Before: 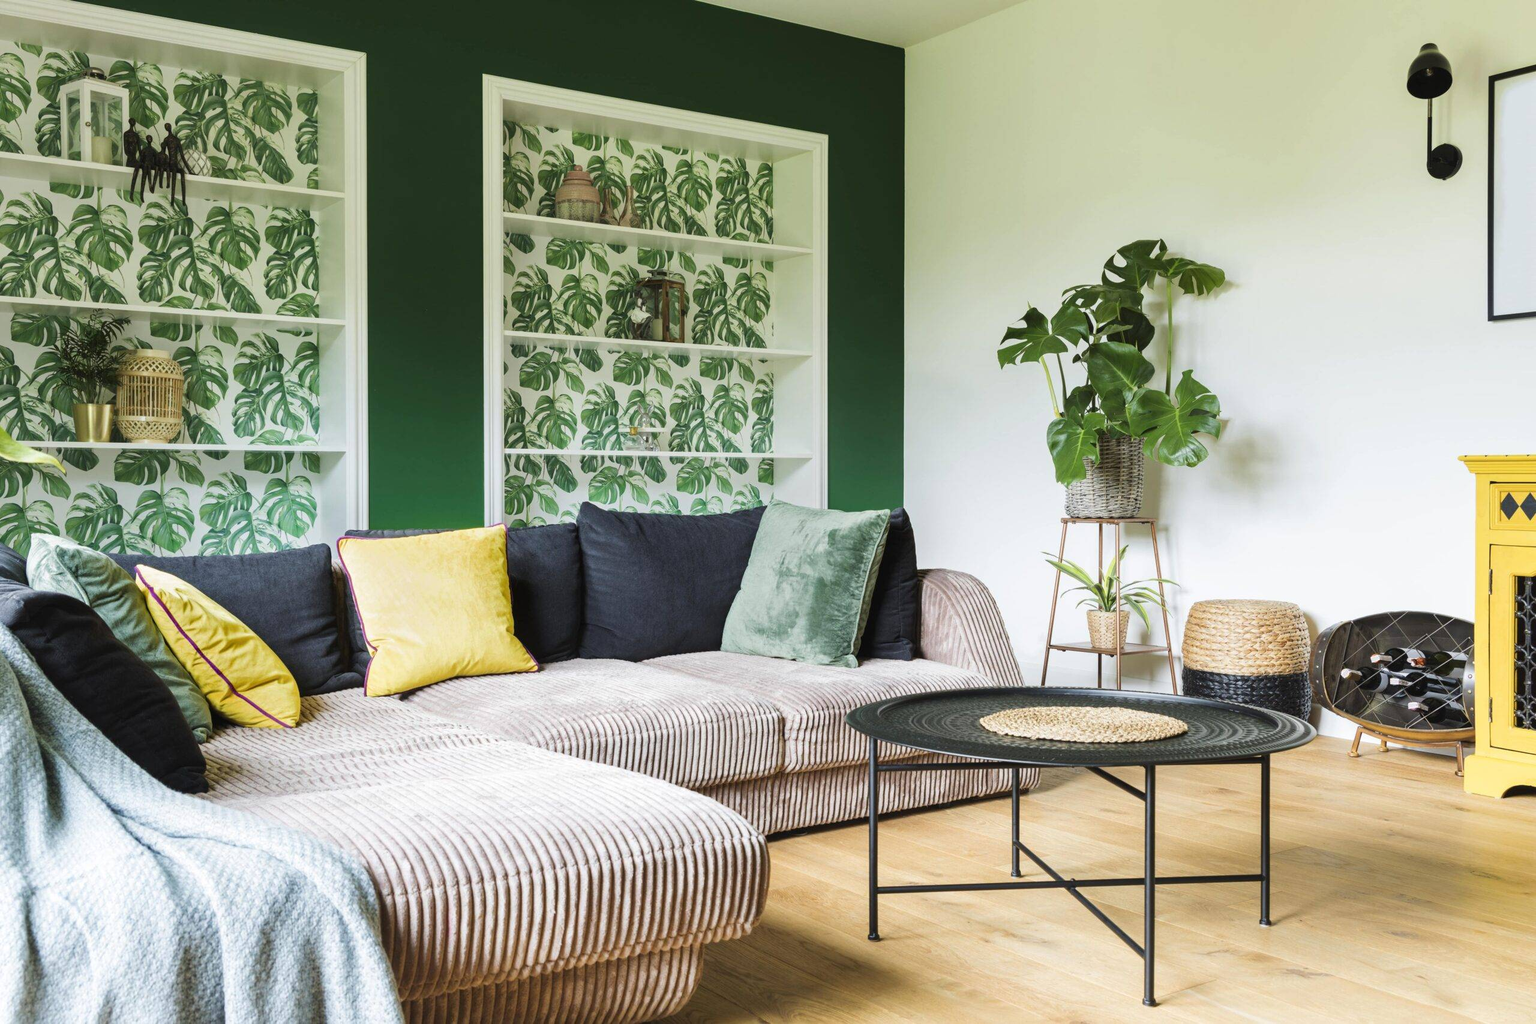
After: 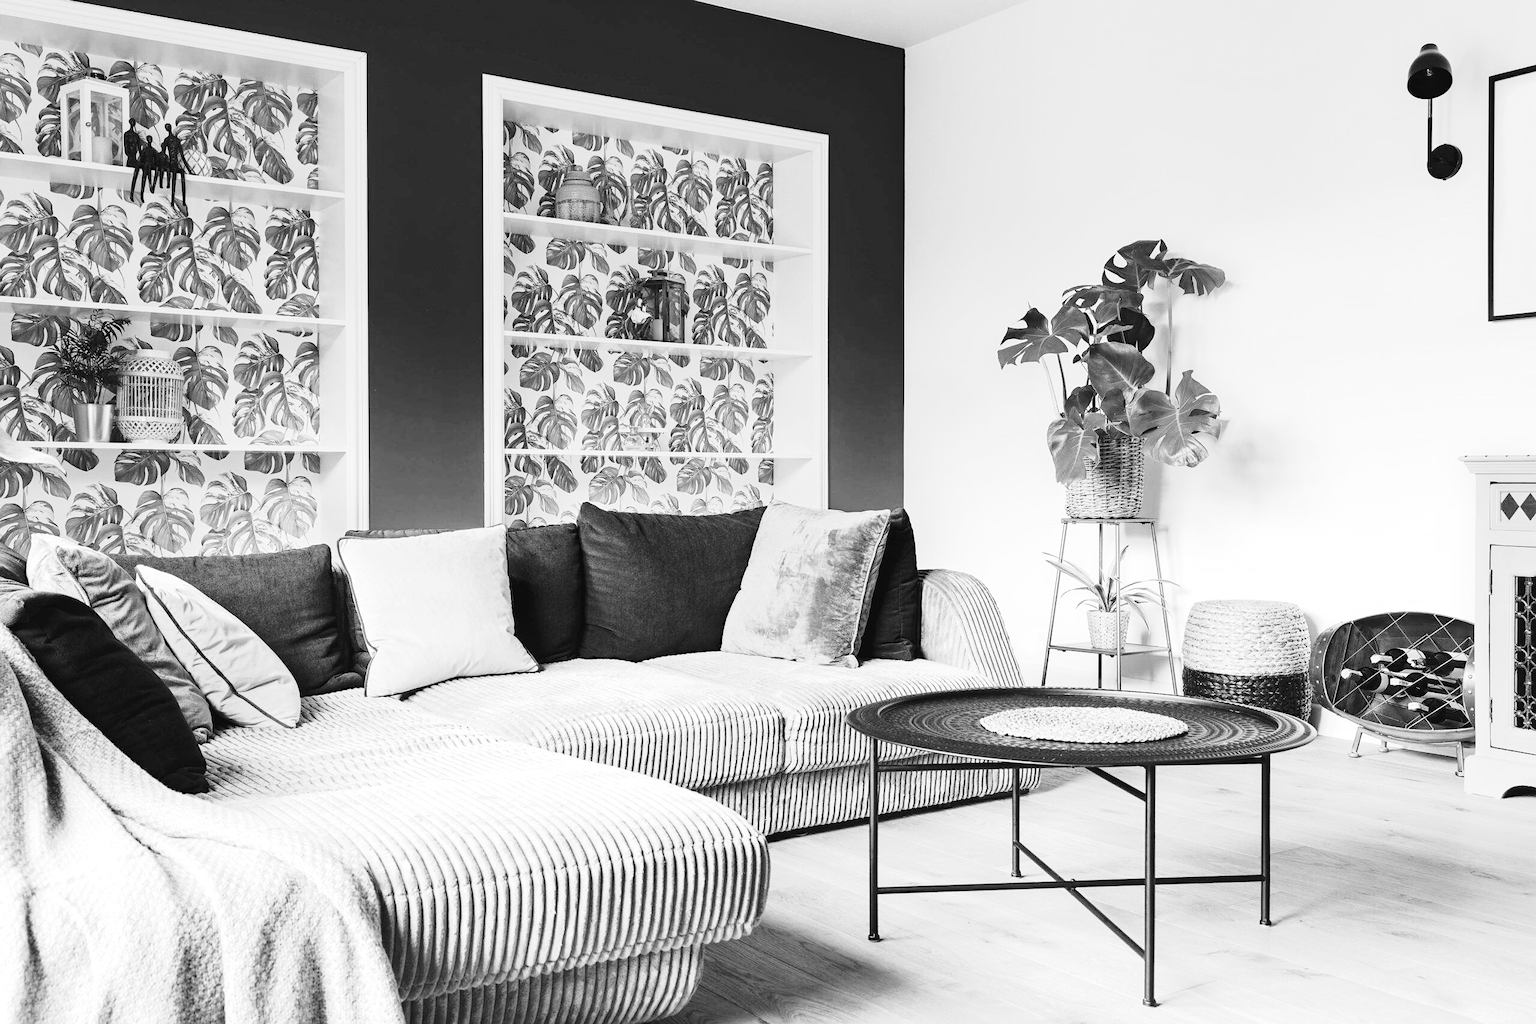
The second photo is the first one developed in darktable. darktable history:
sharpen: radius 0.969, amount 0.604
monochrome: on, module defaults
exposure: black level correction 0.001, exposure 0.5 EV, compensate exposure bias true, compensate highlight preservation false
haze removal: strength 0.12, distance 0.25, compatibility mode true, adaptive false
tone curve: curves: ch0 [(0, 0.026) (0.058, 0.049) (0.246, 0.214) (0.437, 0.498) (0.55, 0.644) (0.657, 0.767) (0.822, 0.9) (1, 0.961)]; ch1 [(0, 0) (0.346, 0.307) (0.408, 0.369) (0.453, 0.457) (0.476, 0.489) (0.502, 0.493) (0.521, 0.515) (0.537, 0.531) (0.612, 0.641) (0.676, 0.728) (1, 1)]; ch2 [(0, 0) (0.346, 0.34) (0.434, 0.46) (0.485, 0.494) (0.5, 0.494) (0.511, 0.504) (0.537, 0.551) (0.579, 0.599) (0.625, 0.686) (1, 1)], color space Lab, independent channels, preserve colors none
